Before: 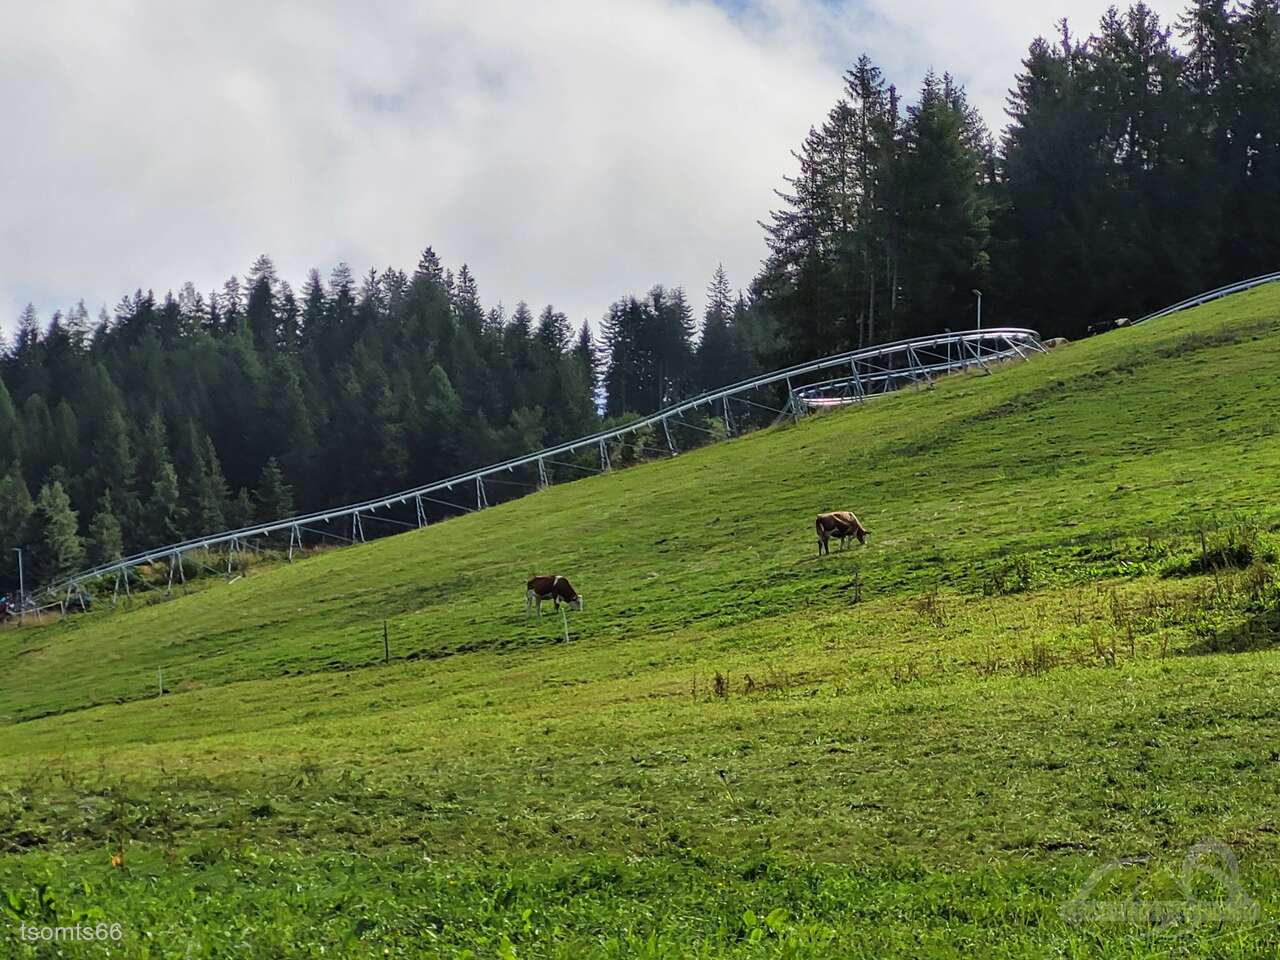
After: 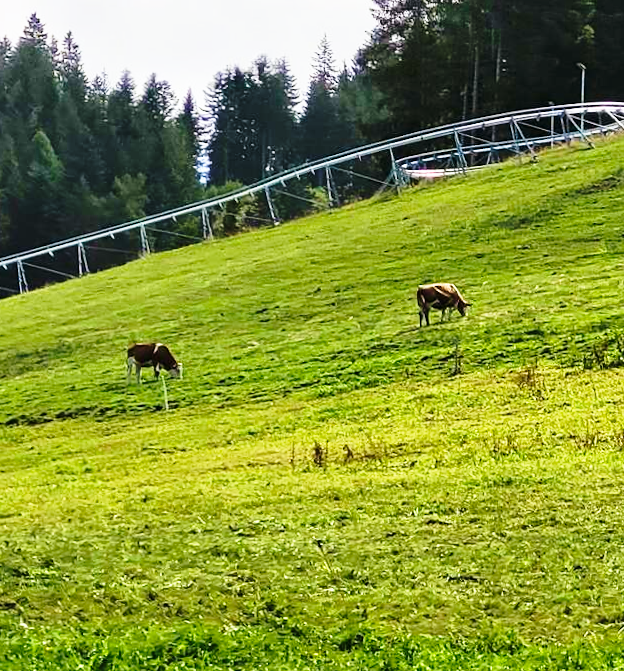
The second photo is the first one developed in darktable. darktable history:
rotate and perspective: rotation 0.8°, automatic cropping off
crop: left 31.379%, top 24.658%, right 20.326%, bottom 6.628%
velvia: on, module defaults
base curve: curves: ch0 [(0, 0) (0.026, 0.03) (0.109, 0.232) (0.351, 0.748) (0.669, 0.968) (1, 1)], preserve colors none
color balance: mode lift, gamma, gain (sRGB), lift [1, 0.99, 1.01, 0.992], gamma [1, 1.037, 0.974, 0.963]
